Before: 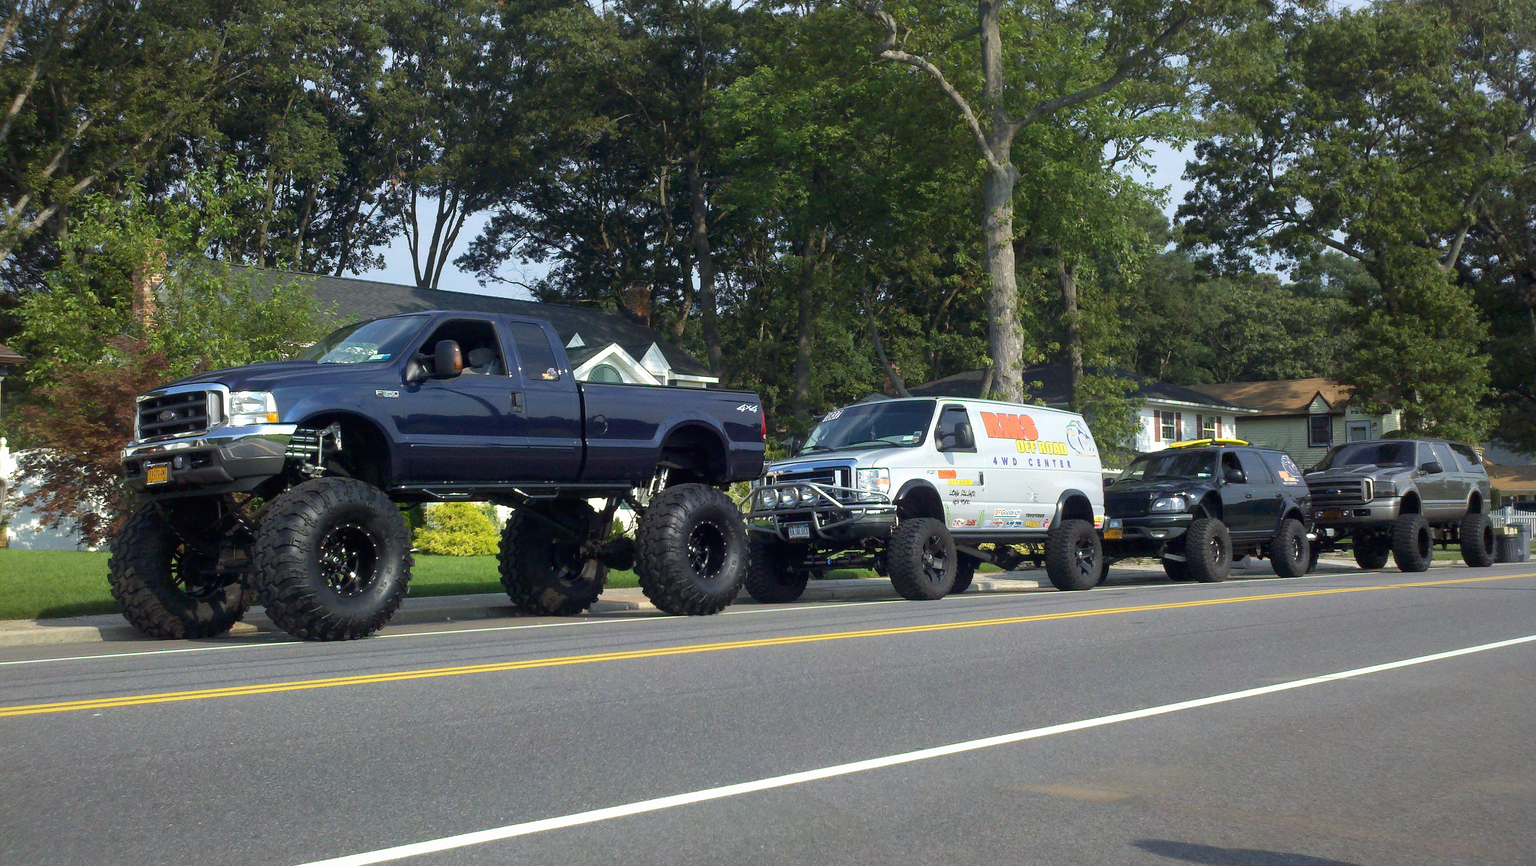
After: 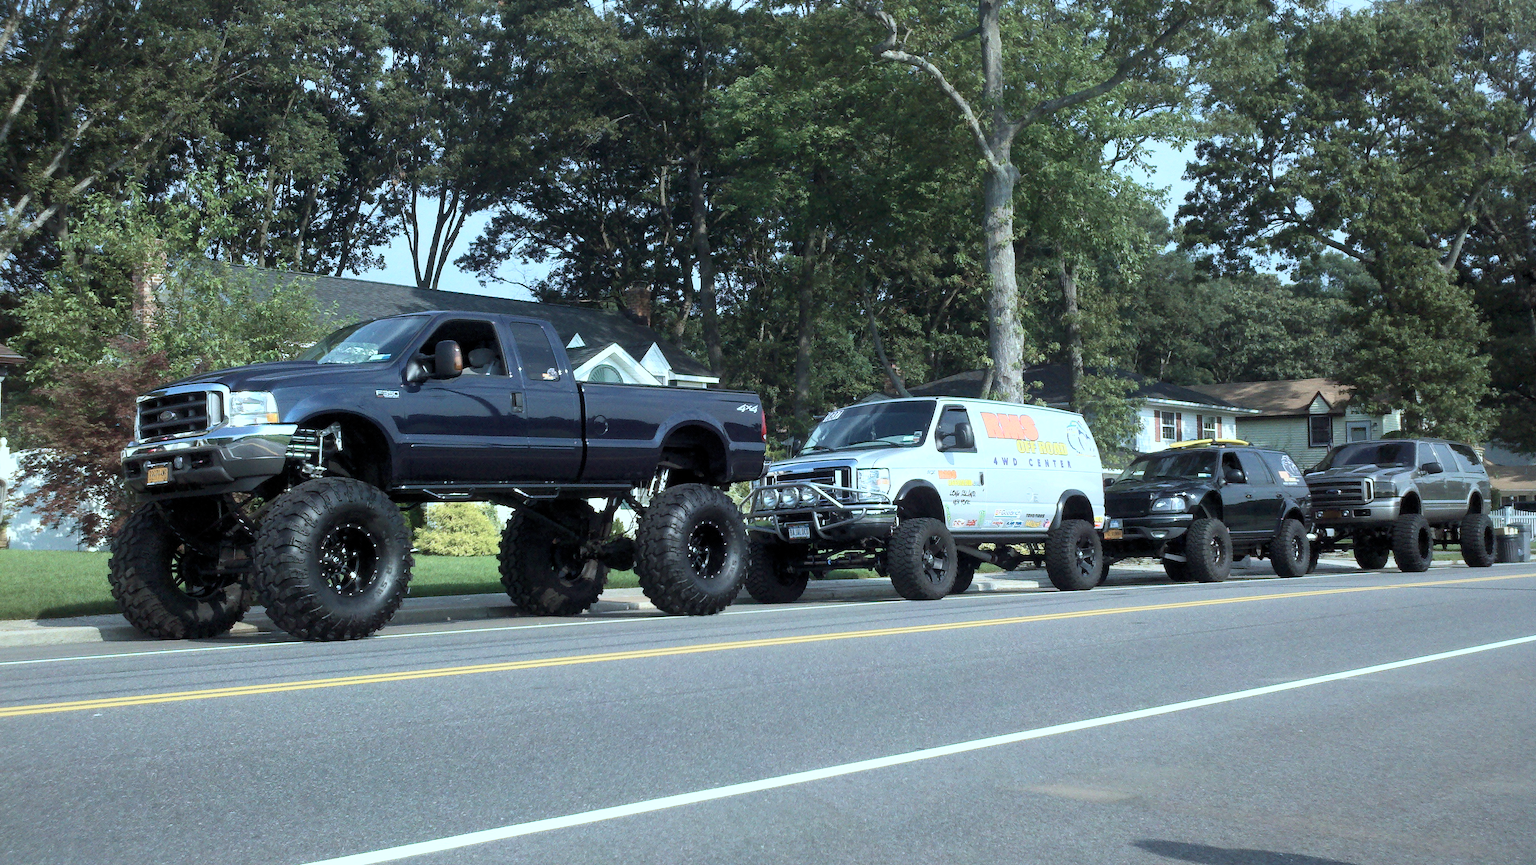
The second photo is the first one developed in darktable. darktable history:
contrast brightness saturation: contrast 0.2, brightness 0.16, saturation 0.22
color zones: curves: ch0 [(0, 0.559) (0.153, 0.551) (0.229, 0.5) (0.429, 0.5) (0.571, 0.5) (0.714, 0.5) (0.857, 0.5) (1, 0.559)]; ch1 [(0, 0.417) (0.112, 0.336) (0.213, 0.26) (0.429, 0.34) (0.571, 0.35) (0.683, 0.331) (0.857, 0.344) (1, 0.417)]
color correction: highlights a* -10.69, highlights b* -19.19
levels: levels [0.026, 0.507, 0.987]
